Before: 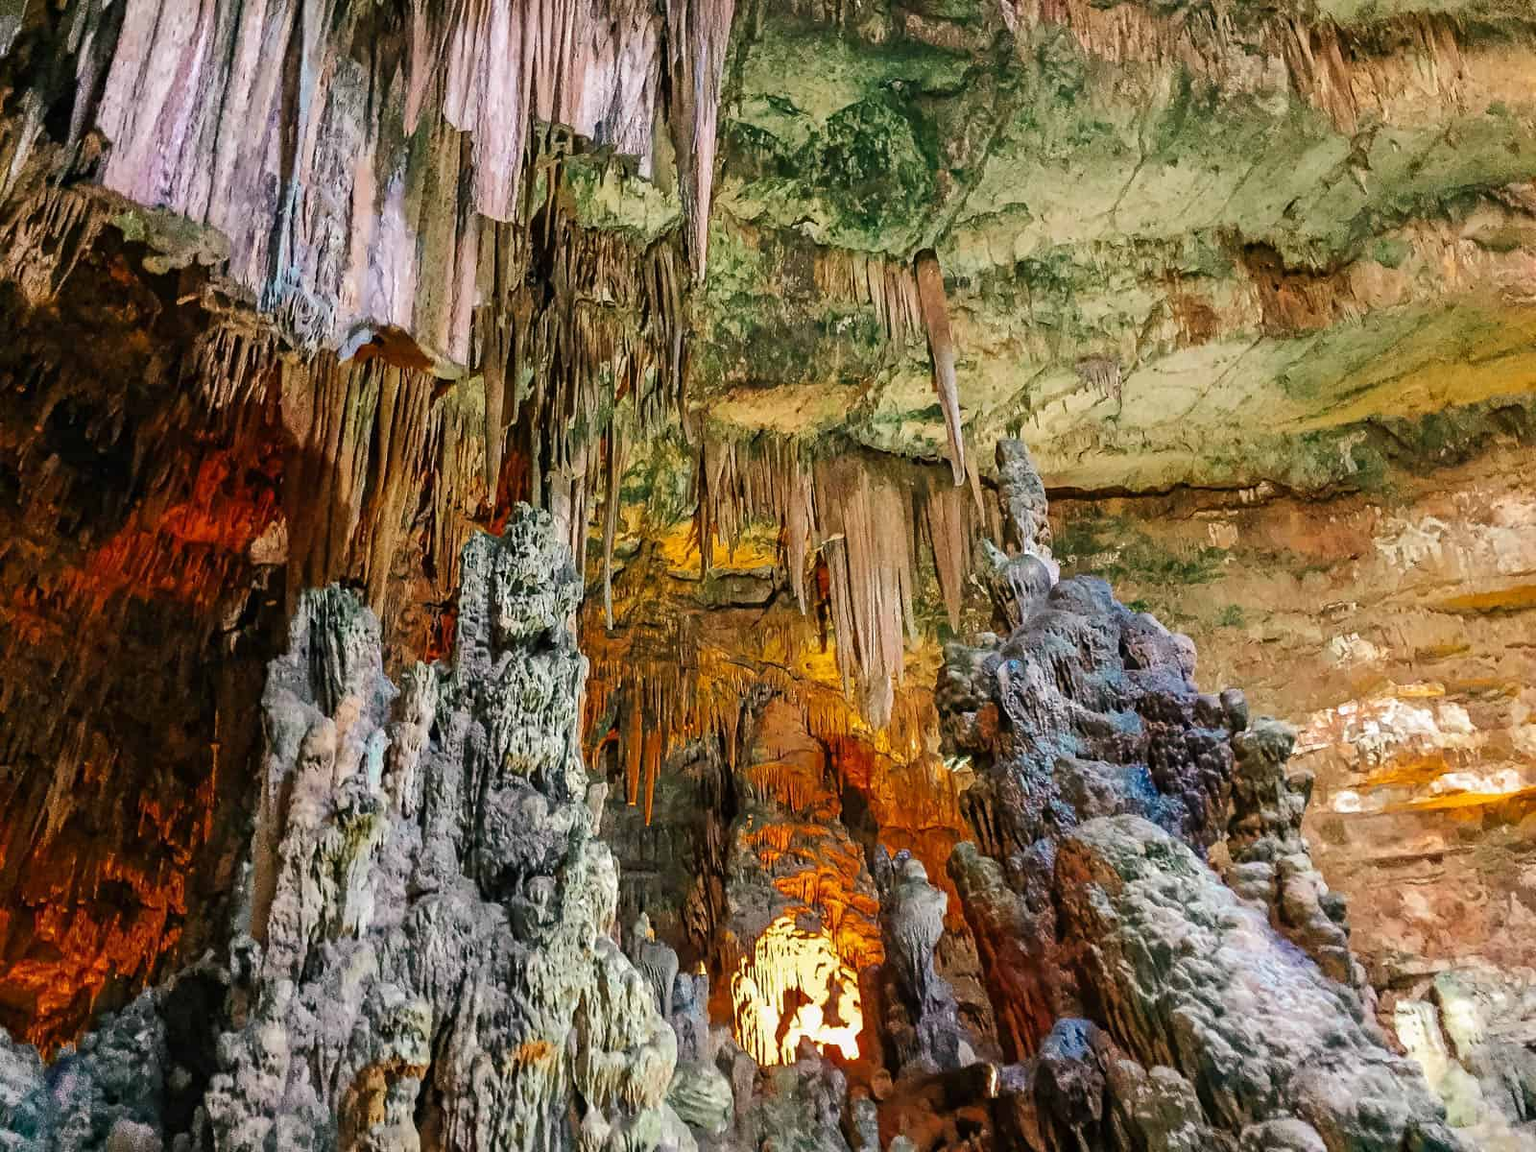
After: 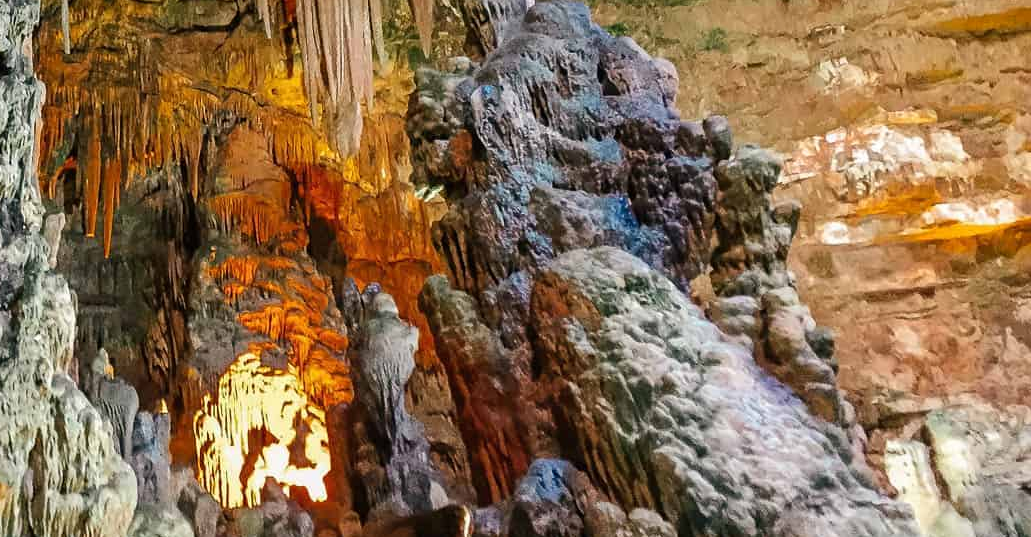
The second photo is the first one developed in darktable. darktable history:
crop and rotate: left 35.509%, top 50.238%, bottom 4.934%
shadows and highlights: radius 125.46, shadows 30.51, highlights -30.51, low approximation 0.01, soften with gaussian
